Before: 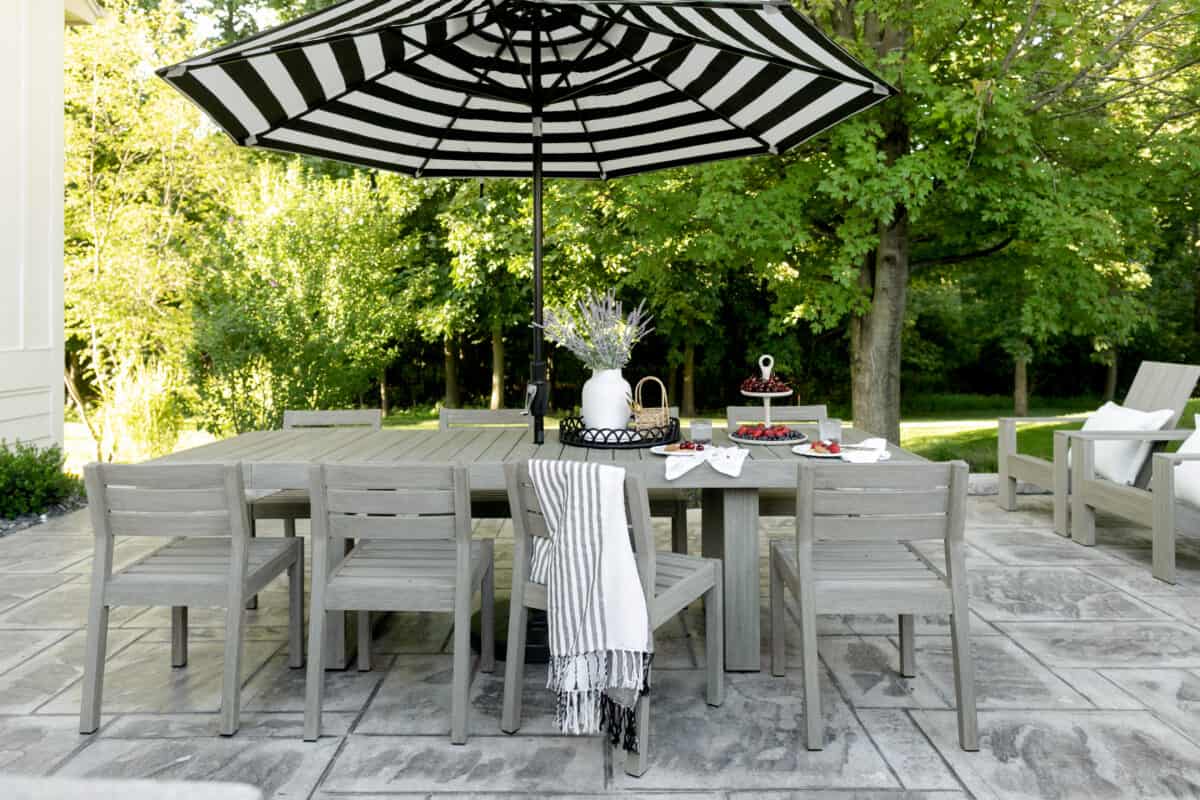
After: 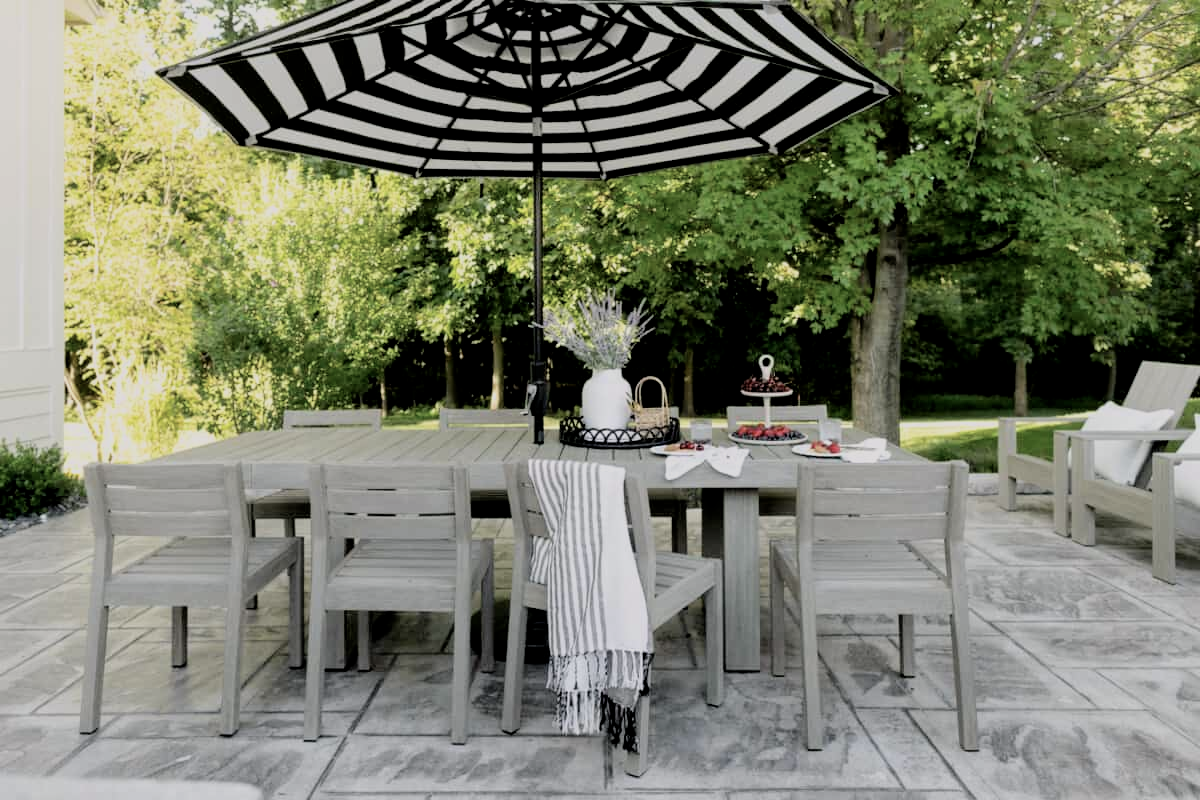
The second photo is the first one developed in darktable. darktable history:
color balance rgb: highlights gain › chroma 0.256%, highlights gain › hue 330.25°, linear chroma grading › shadows -6.954%, linear chroma grading › highlights -7.495%, linear chroma grading › global chroma -10.381%, linear chroma grading › mid-tones -8.198%, perceptual saturation grading › global saturation 0.667%
filmic rgb: black relative exposure -7.62 EV, white relative exposure 4.64 EV, target black luminance 0%, hardness 3.56, latitude 50.34%, contrast 1.026, highlights saturation mix 9.03%, shadows ↔ highlights balance -0.178%, color science v6 (2022)
